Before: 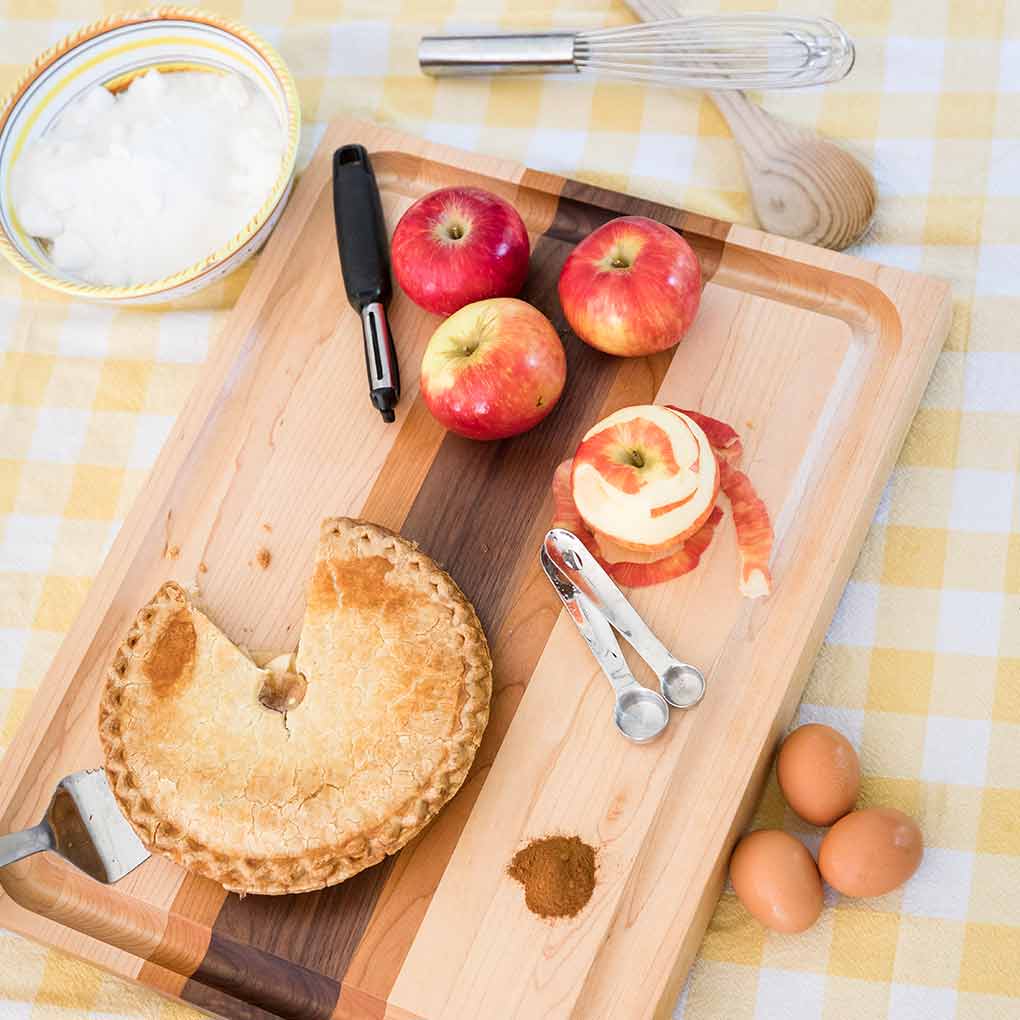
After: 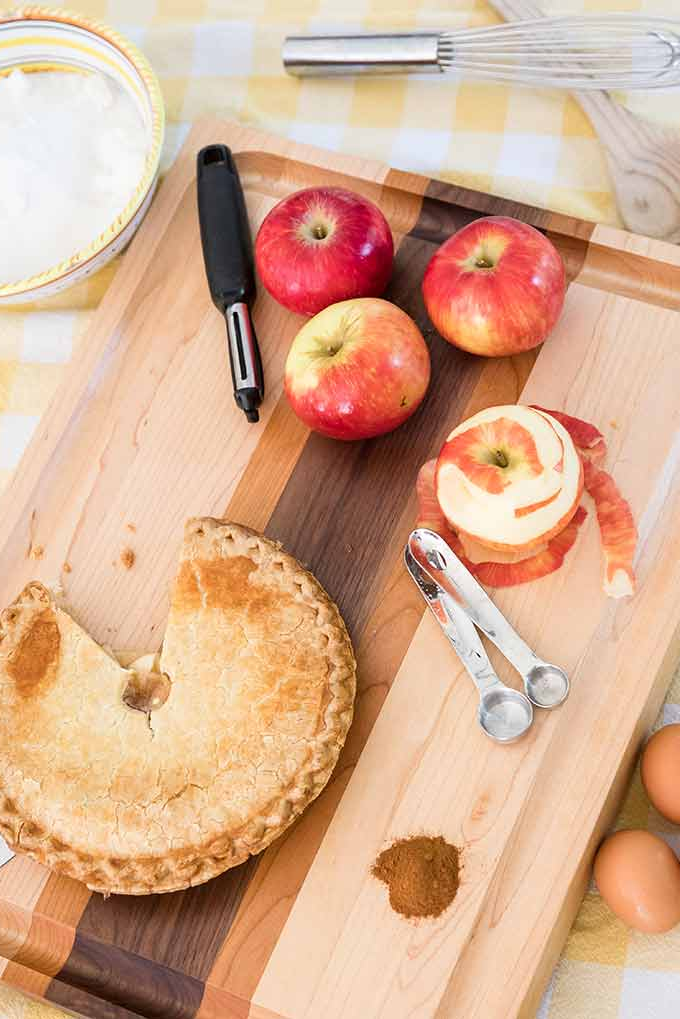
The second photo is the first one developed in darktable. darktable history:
crop and rotate: left 13.378%, right 19.911%
